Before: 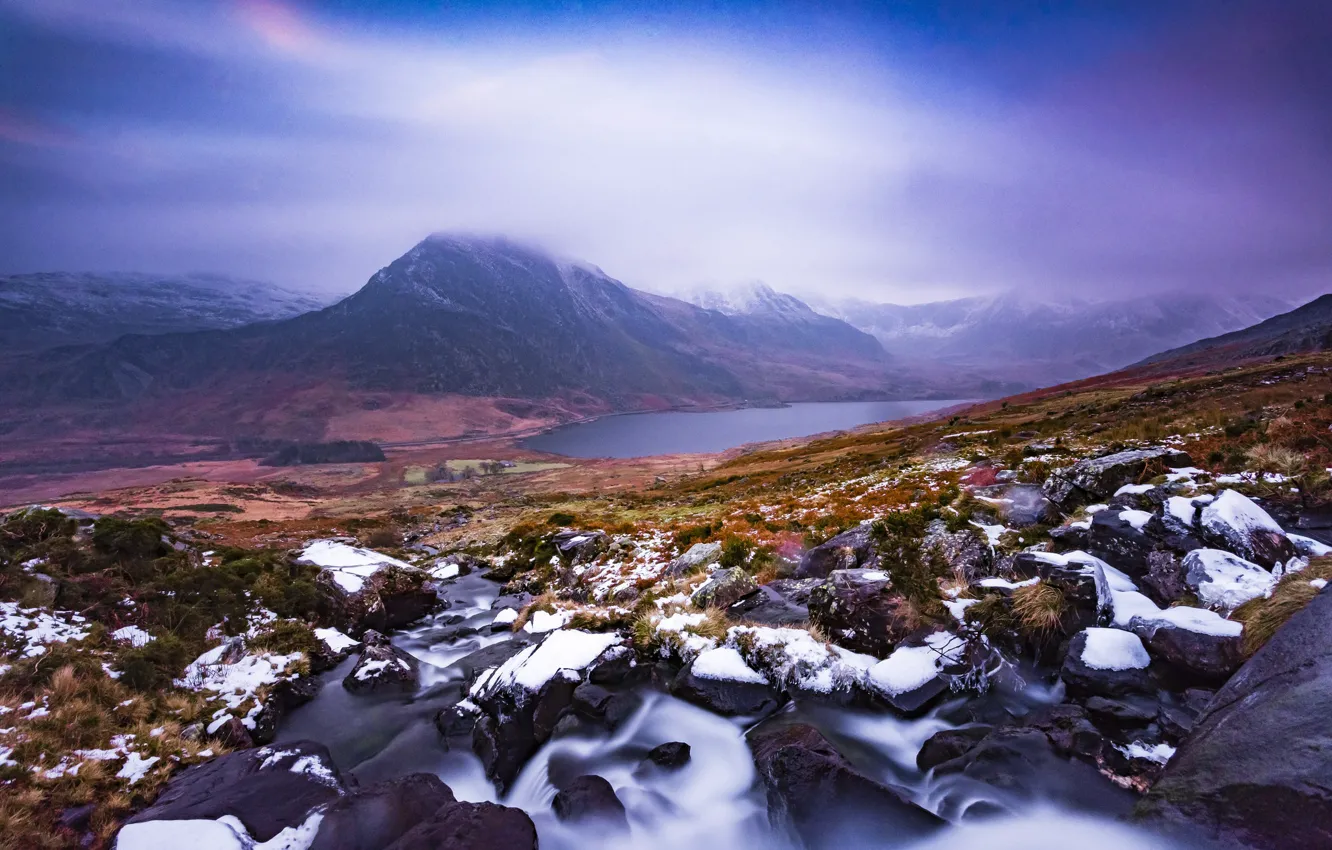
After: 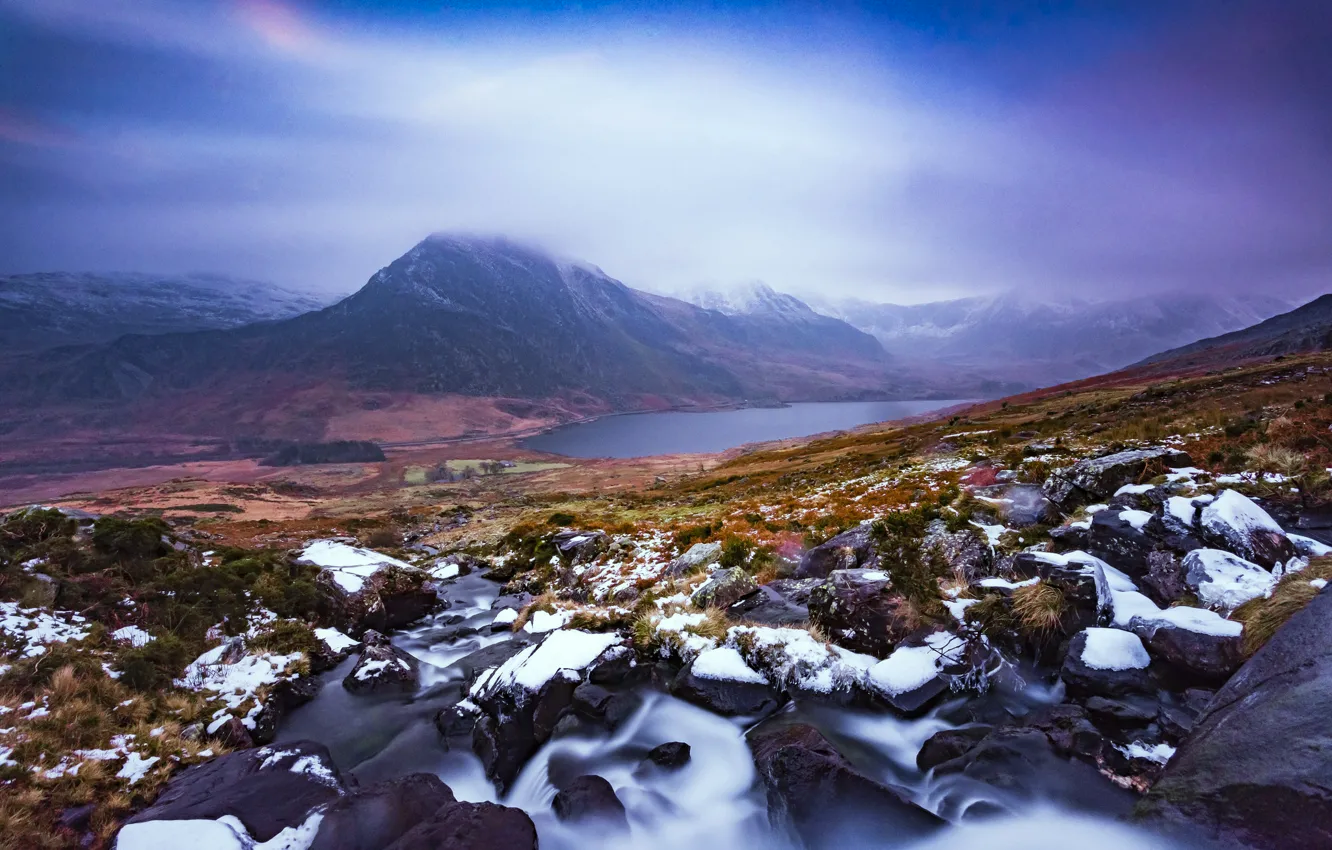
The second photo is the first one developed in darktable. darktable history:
color correction: highlights a* -6.69, highlights b* 0.49
